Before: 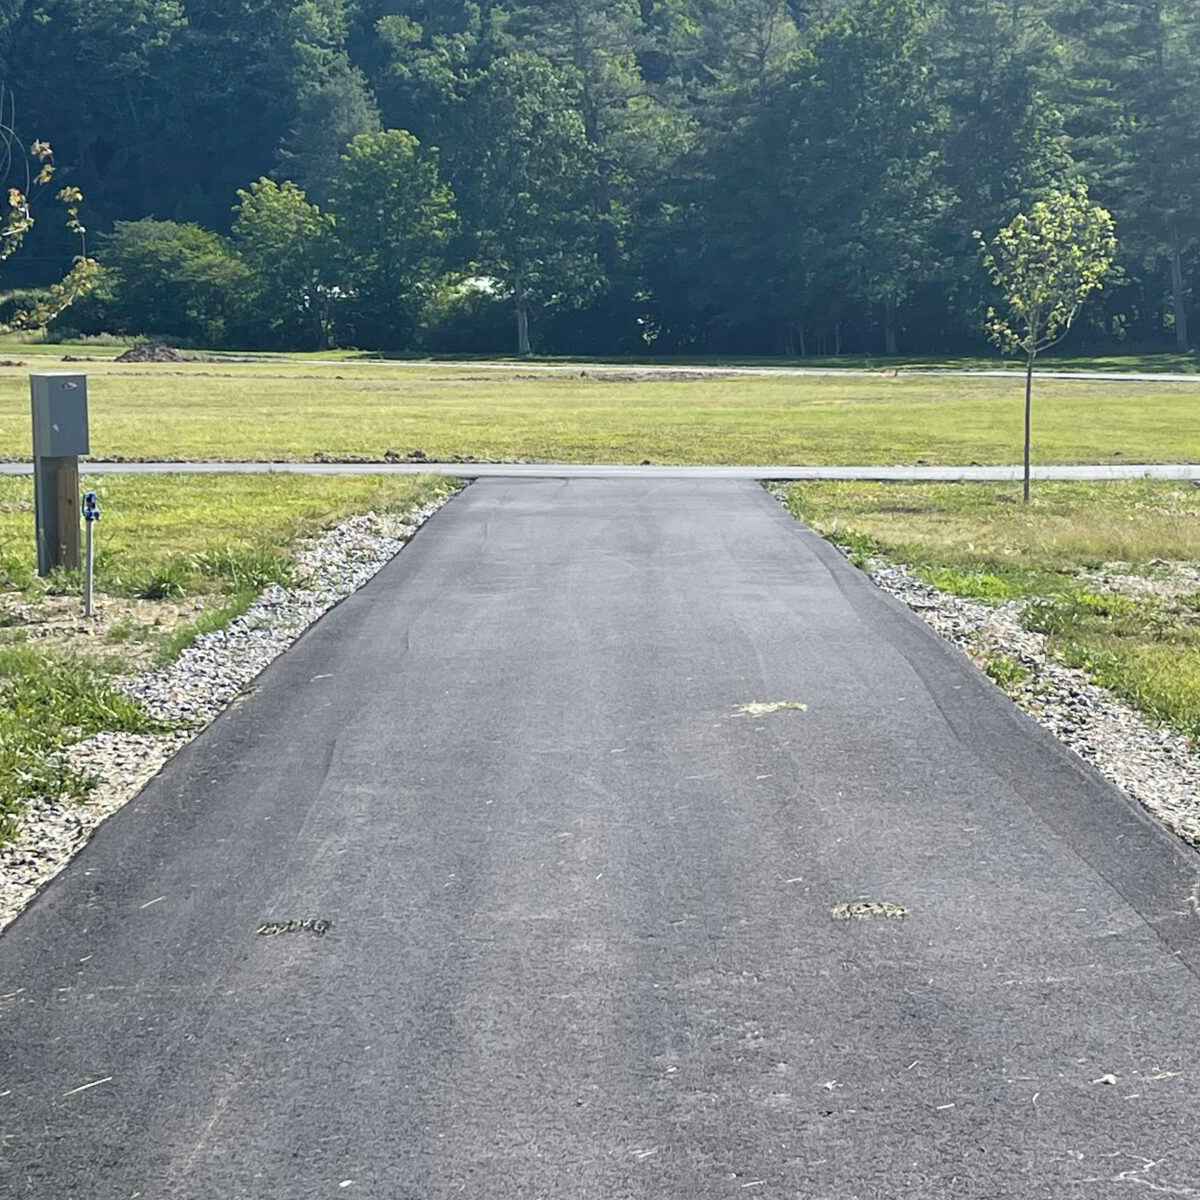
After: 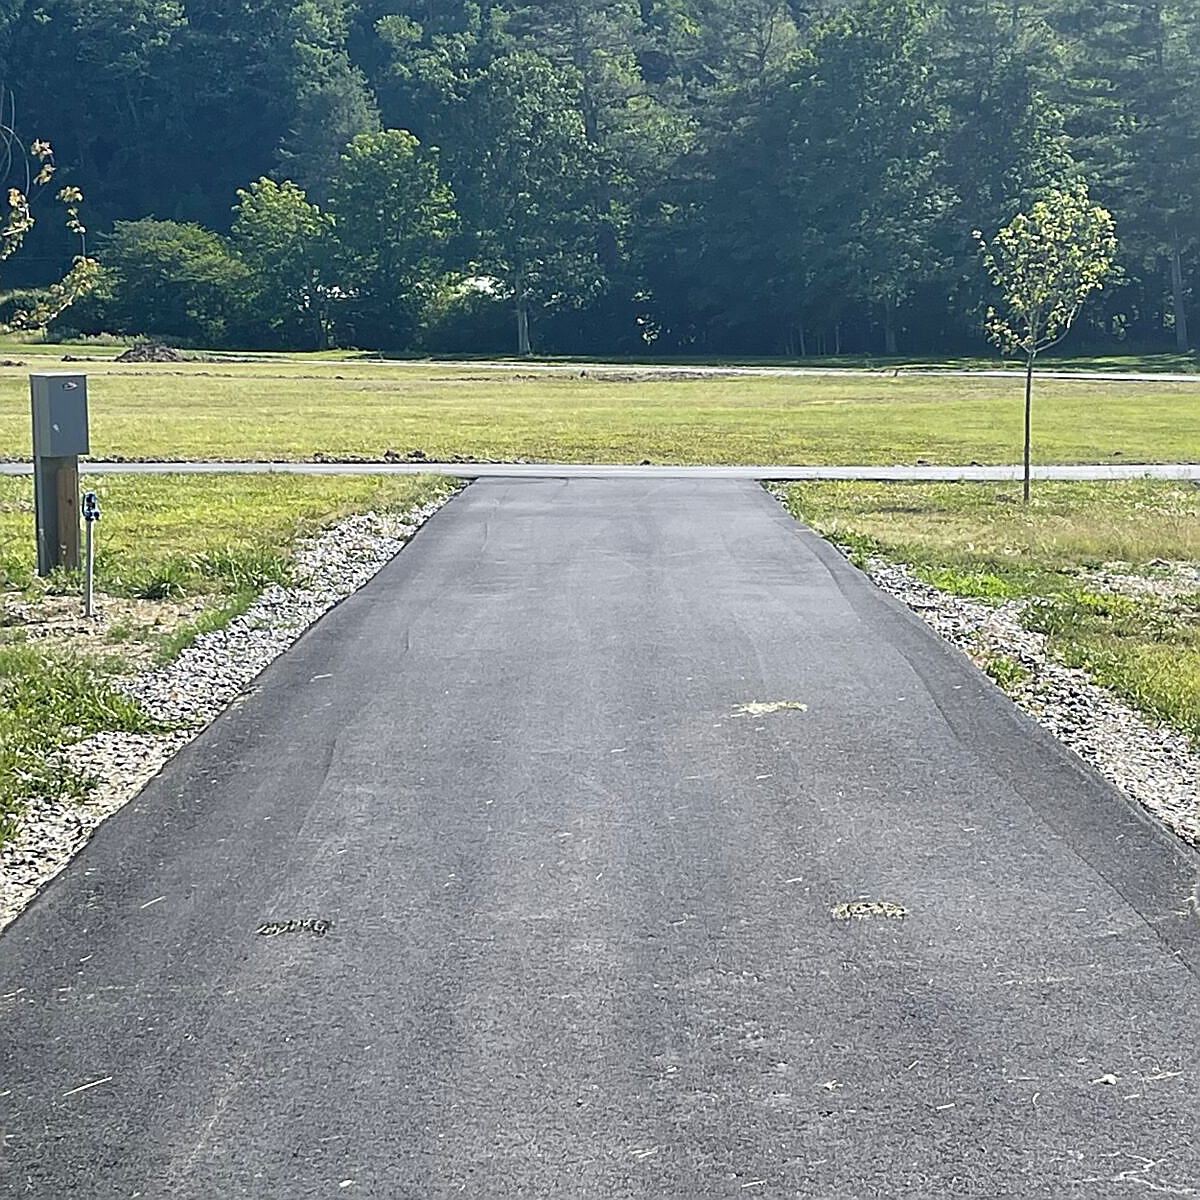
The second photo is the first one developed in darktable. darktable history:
sharpen: radius 1.405, amount 1.251, threshold 0.73
